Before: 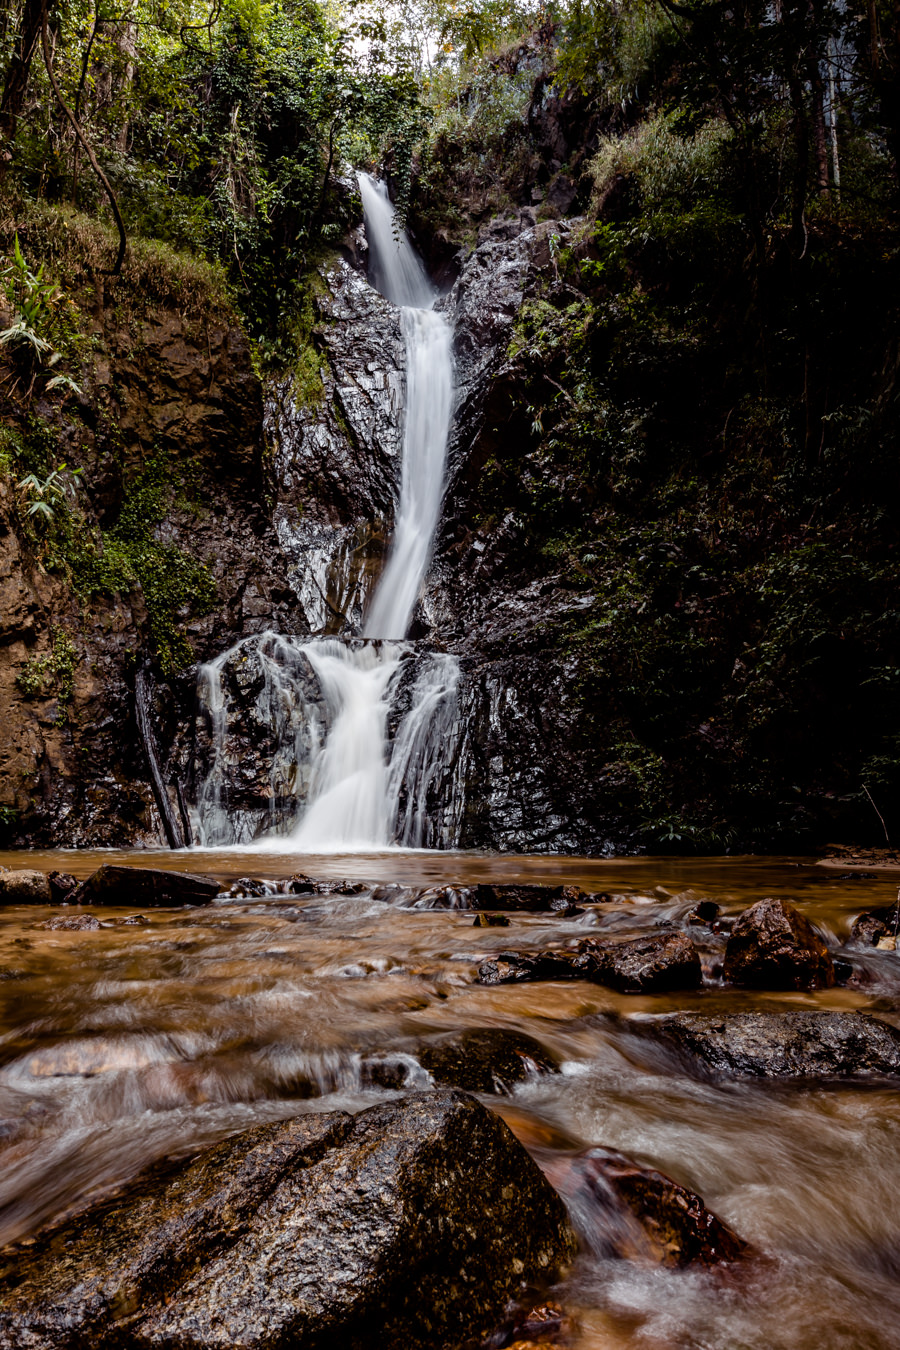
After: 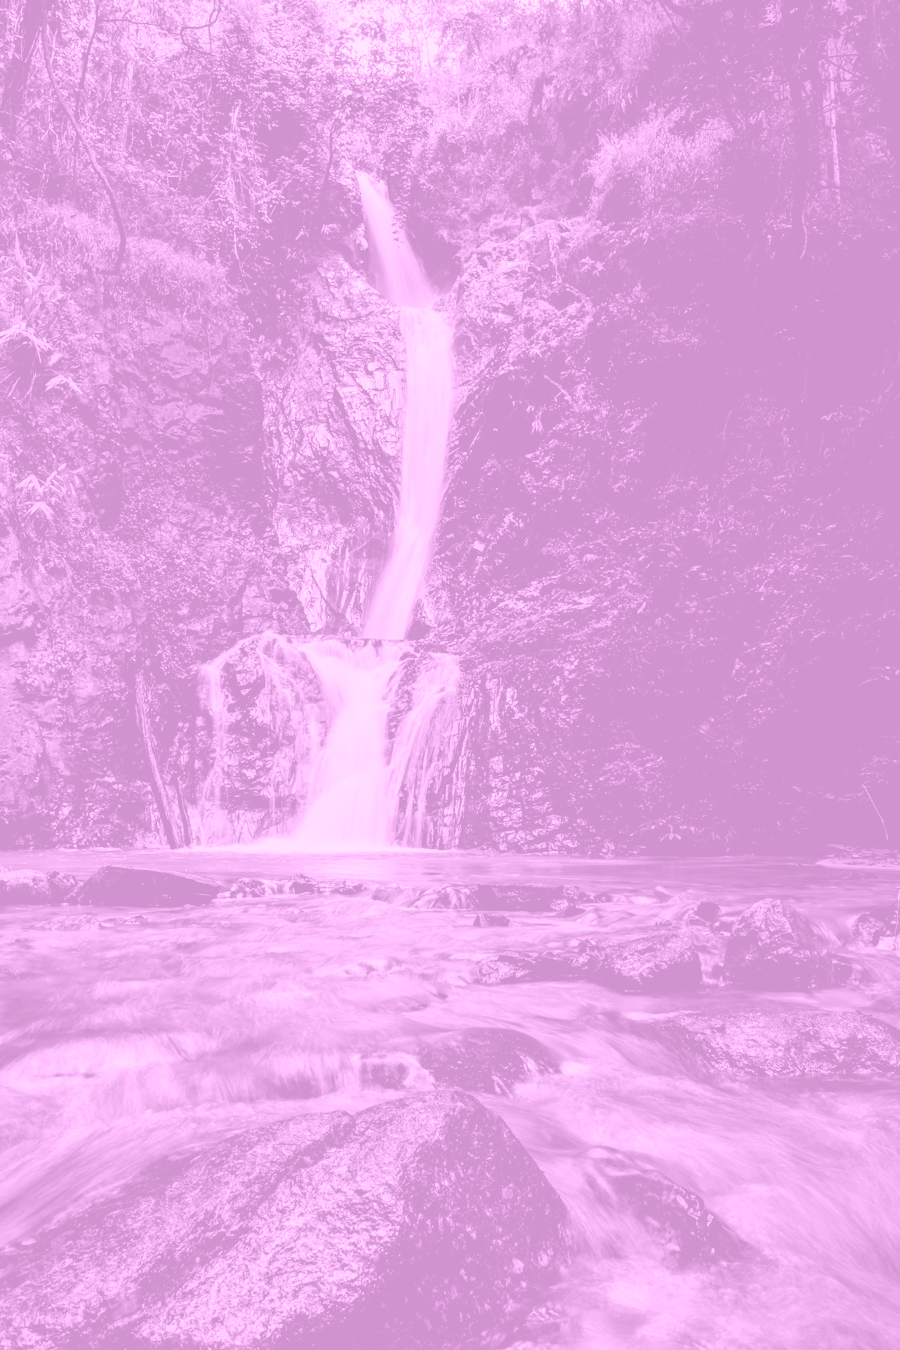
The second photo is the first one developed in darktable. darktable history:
tone equalizer: on, module defaults
colorize: hue 331.2°, saturation 75%, source mix 30.28%, lightness 70.52%, version 1
